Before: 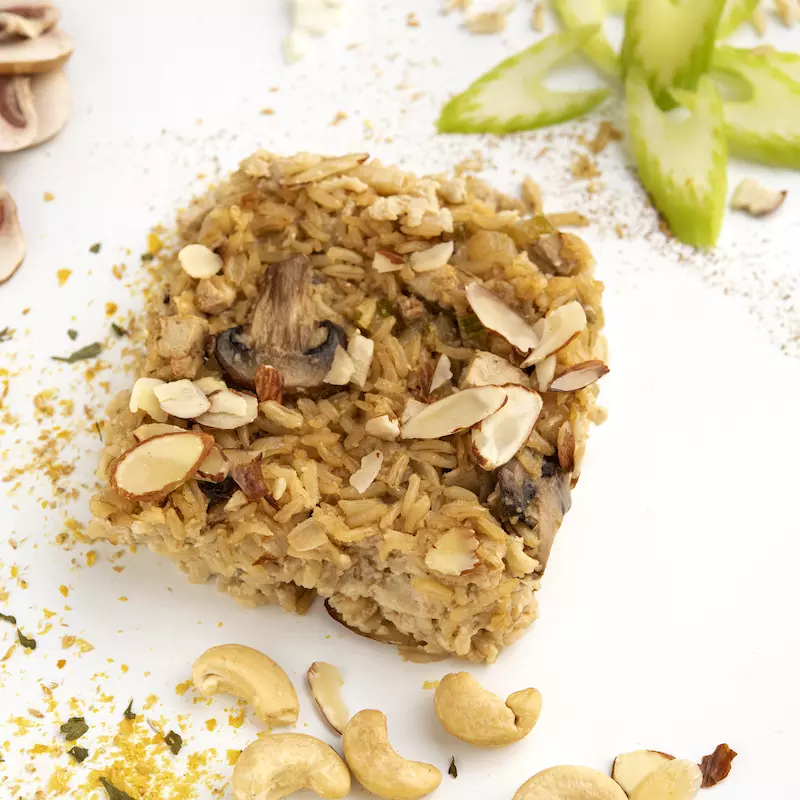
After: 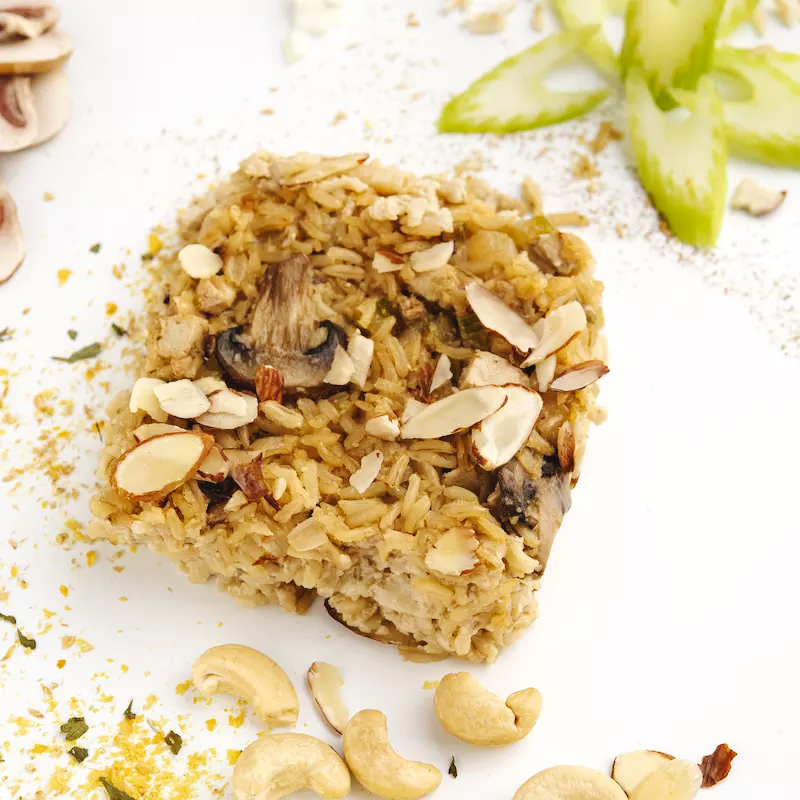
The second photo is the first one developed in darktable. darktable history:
tone curve: curves: ch0 [(0, 0.046) (0.037, 0.056) (0.176, 0.162) (0.33, 0.331) (0.432, 0.475) (0.601, 0.665) (0.843, 0.876) (1, 1)]; ch1 [(0, 0) (0.339, 0.349) (0.445, 0.42) (0.476, 0.47) (0.497, 0.492) (0.523, 0.514) (0.557, 0.558) (0.632, 0.615) (0.728, 0.746) (1, 1)]; ch2 [(0, 0) (0.327, 0.324) (0.417, 0.44) (0.46, 0.453) (0.502, 0.495) (0.526, 0.52) (0.54, 0.55) (0.606, 0.626) (0.745, 0.704) (1, 1)], preserve colors none
